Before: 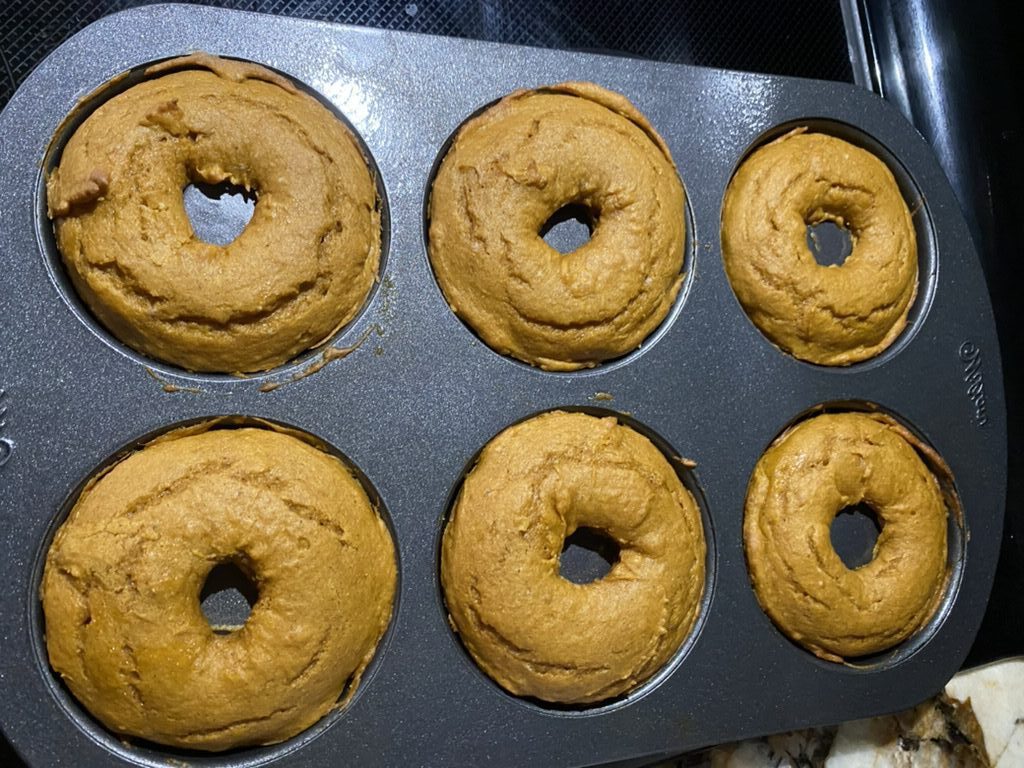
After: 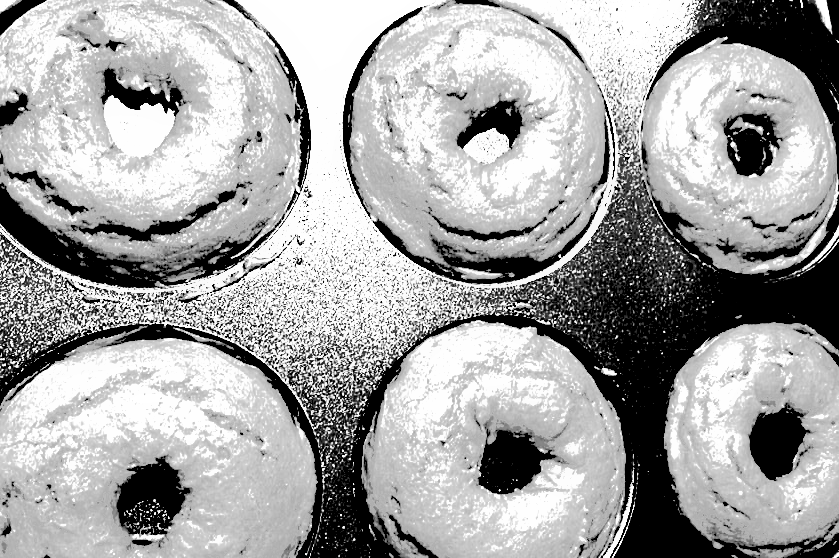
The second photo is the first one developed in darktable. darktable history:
color balance rgb: shadows lift › chroma 1%, shadows lift › hue 113°, highlights gain › chroma 0.2%, highlights gain › hue 333°, perceptual saturation grading › global saturation 20%, perceptual saturation grading › highlights -50%, perceptual saturation grading › shadows 25%, contrast -30%
crop: left 7.856%, top 11.836%, right 10.12%, bottom 15.387%
shadows and highlights: shadows 25, highlights -25
color zones: curves: ch0 [(0, 0.48) (0.209, 0.398) (0.305, 0.332) (0.429, 0.493) (0.571, 0.5) (0.714, 0.5) (0.857, 0.5) (1, 0.48)]; ch1 [(0, 0.633) (0.143, 0.586) (0.286, 0.489) (0.429, 0.448) (0.571, 0.31) (0.714, 0.335) (0.857, 0.492) (1, 0.633)]; ch2 [(0, 0.448) (0.143, 0.498) (0.286, 0.5) (0.429, 0.5) (0.571, 0.5) (0.714, 0.5) (0.857, 0.5) (1, 0.448)]
velvia: strength 45%
exposure: black level correction 0.1, exposure 3 EV, compensate highlight preservation false
monochrome: on, module defaults
